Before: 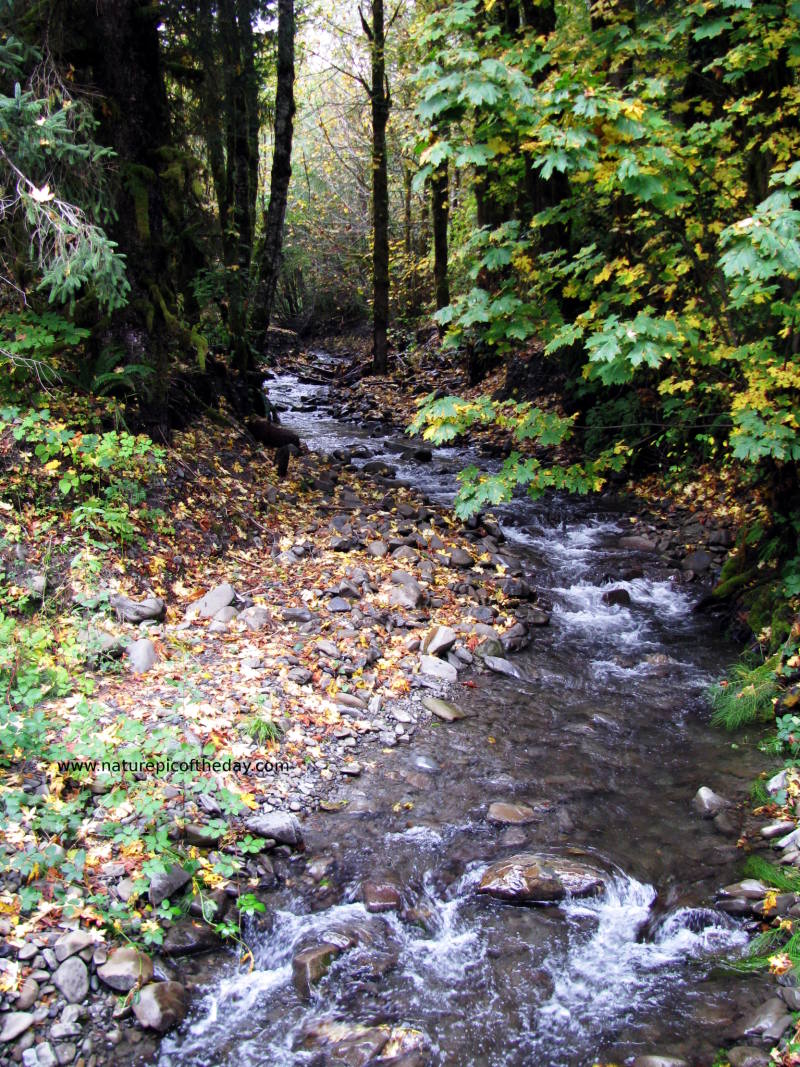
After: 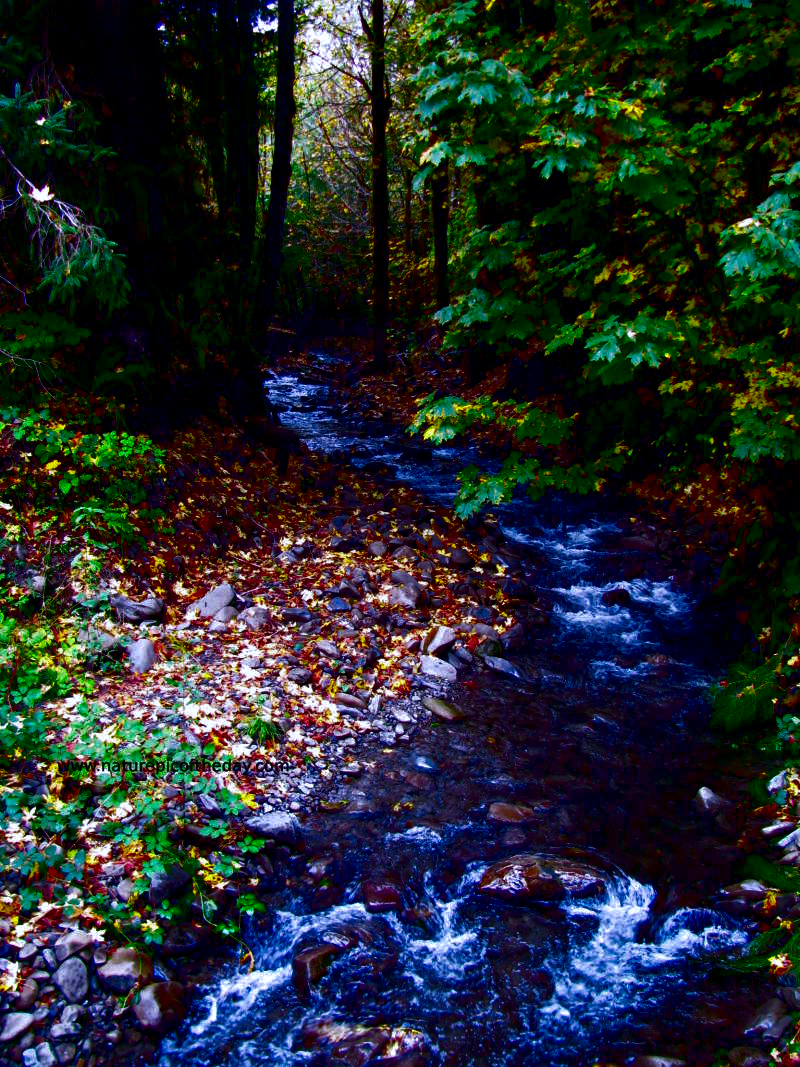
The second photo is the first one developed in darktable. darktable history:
local contrast: highlights 102%, shadows 100%, detail 119%, midtone range 0.2
contrast brightness saturation: brightness -0.989, saturation 0.989
color calibration: illuminant as shot in camera, x 0.358, y 0.373, temperature 4628.91 K
